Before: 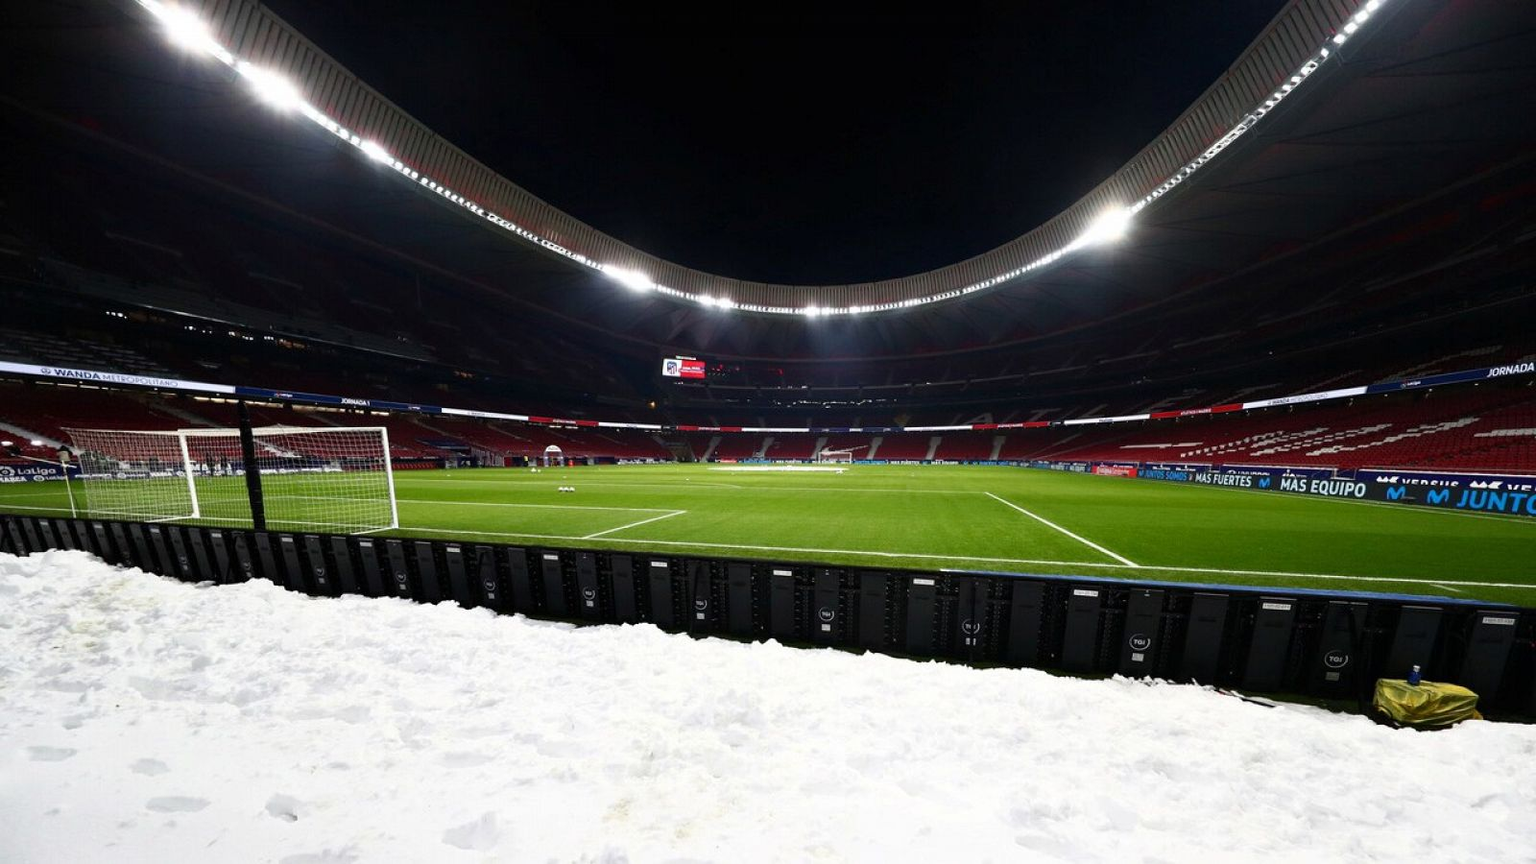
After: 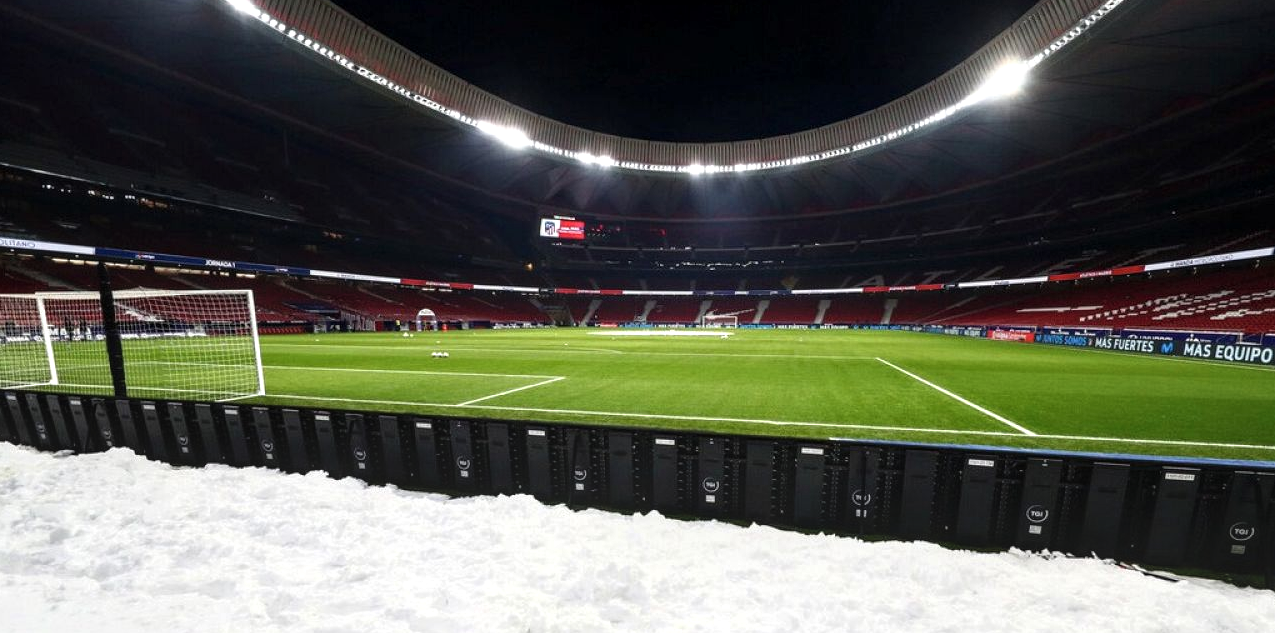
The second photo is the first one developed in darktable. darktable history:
shadows and highlights: shadows -12.86, white point adjustment 3.89, highlights 27.64
crop: left 9.403%, top 17.259%, right 10.857%, bottom 12.337%
local contrast: detail 130%
